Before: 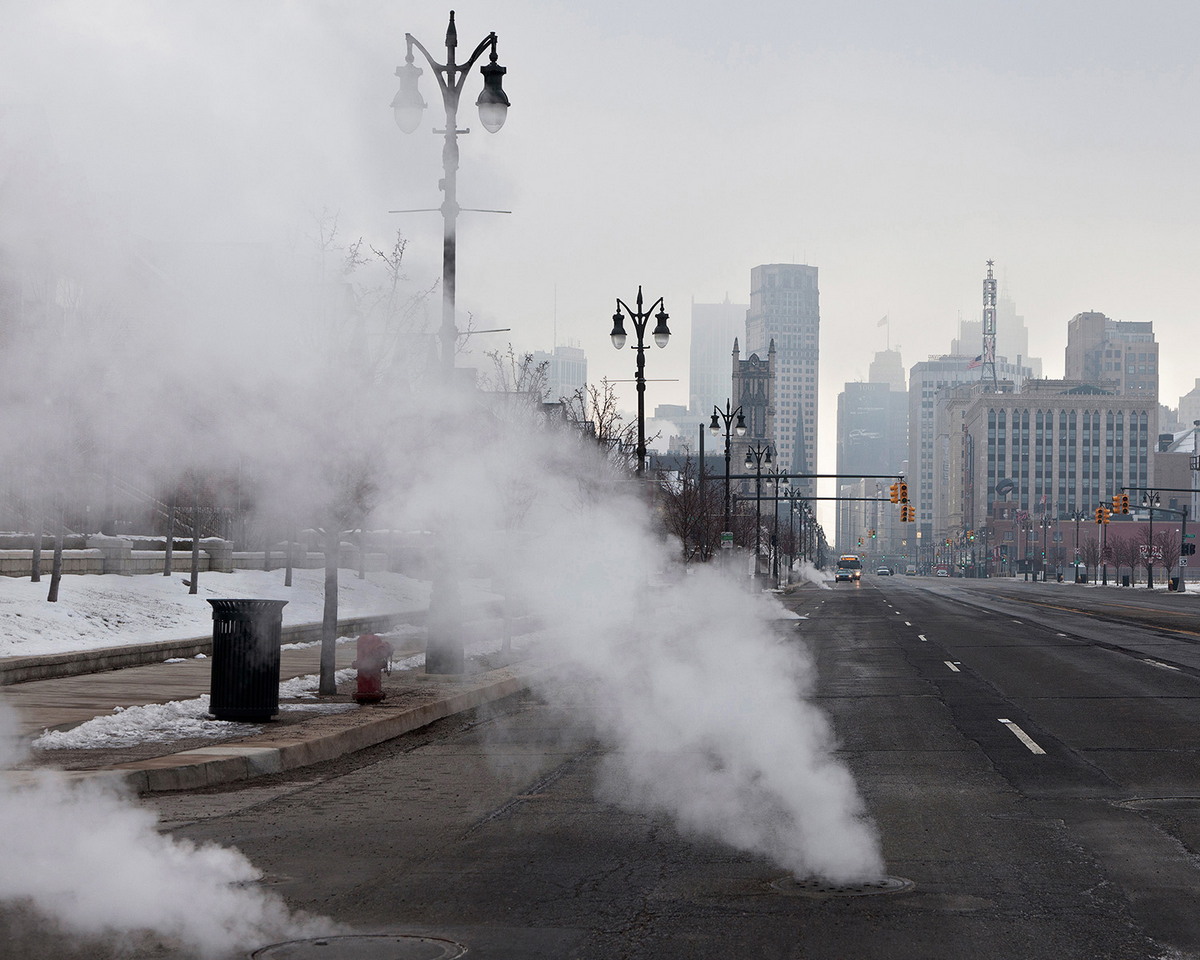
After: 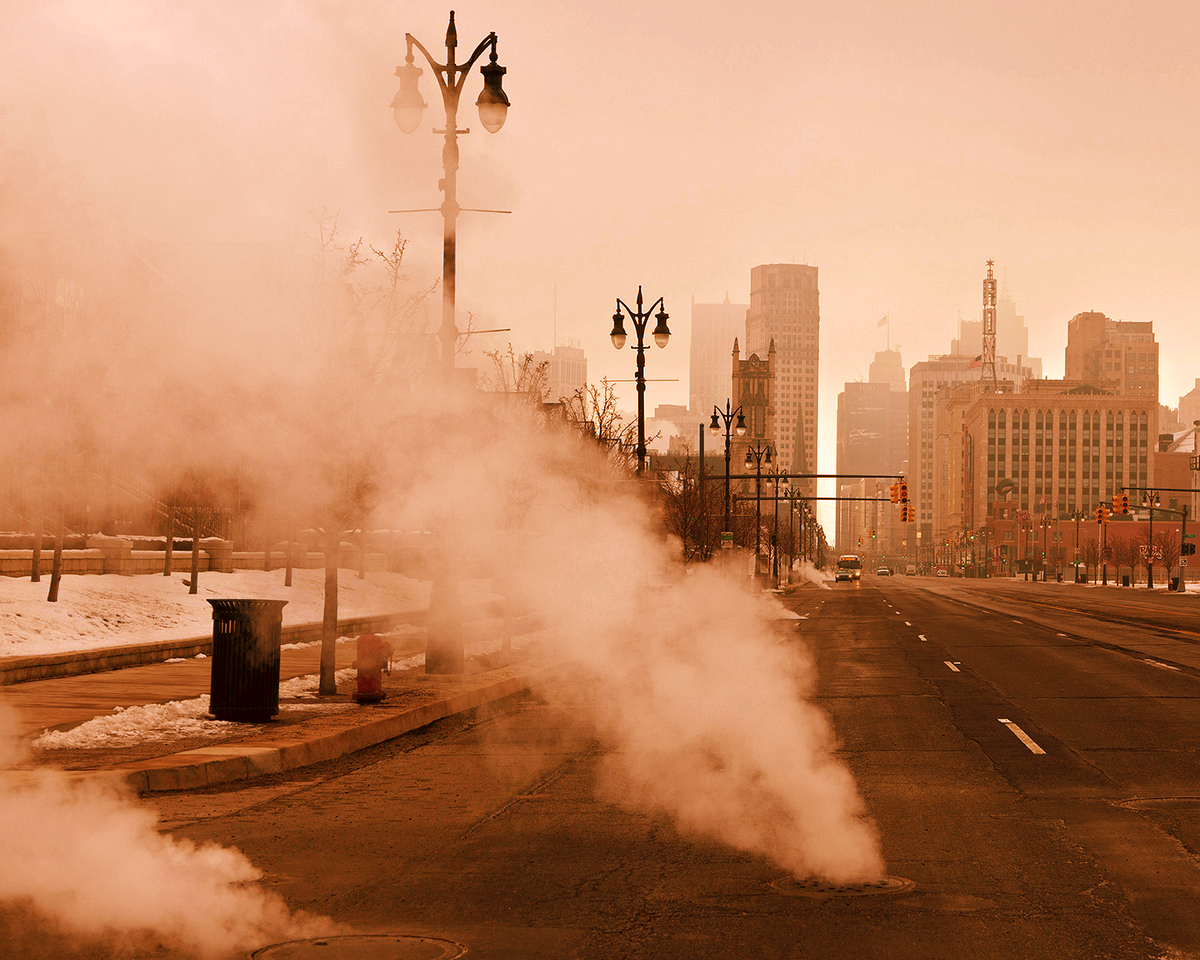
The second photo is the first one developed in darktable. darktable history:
tone curve: curves: ch0 [(0, 0) (0.003, 0.032) (0.011, 0.034) (0.025, 0.039) (0.044, 0.055) (0.069, 0.078) (0.1, 0.111) (0.136, 0.147) (0.177, 0.191) (0.224, 0.238) (0.277, 0.291) (0.335, 0.35) (0.399, 0.41) (0.468, 0.48) (0.543, 0.547) (0.623, 0.621) (0.709, 0.699) (0.801, 0.789) (0.898, 0.884) (1, 1)], preserve colors none
color look up table: target L [100.5, 99.48, 98.47, 93.86, 89.52, 87.47, 80.82, 75.18, 69.73, 69.01, 61.72, 64.22, 46.21, 41.11, 17.66, 67.91, 64.1, 66.6, 56.67, 52, 52.85, 42.12, 30.06, 33.43, 18.23, 96.7, 80, 73.84, 63.64, 67.62, 66.45, 61.46, 55.23, 43.33, 50.1, 43.34, 34.12, 38.89, 18.98, 11.88, 27.97, 0.079, 96.95, 84.33, 66.95, 54.85, 55.81, 23.72, 0.662], target a [-23, -23.46, -19.77, -24.22, -55.33, -31, 6.615, -67.2, -6.322, 19, -63.93, 0.017, -9.857, -44.05, -24.68, 41.51, 51.1, 37.23, 76.56, 80.79, 64.71, 64.84, 39.21, 52.31, 25.54, 17.03, 36.11, 40.7, 63.12, 61.23, 36.97, 89.9, 75.84, 22.3, 33.27, 70.94, 37.13, 65.24, -9.214, 17.94, 51.16, 1.01, -30.31, -7.689, 12.16, -47.69, 4.575, -20.69, -1.059], target b [92.59, 100.46, 32.47, 67.23, 84.77, 86.96, 42.22, 45.2, 51.95, 66.18, 62.96, 69.29, 46.78, 44.56, 25.24, 52.71, 70.18, 75.04, 63.41, 68.19, 60.79, 56.83, 41.52, 45.33, 26.67, -8.666, -11.58, -35.67, 1.273, -31.89, 23.12, -53.32, -63.81, -83.14, 46.01, 47.85, 25.58, -2.838, -17.07, -44.52, 38.58, -8.197, 11.17, -17.95, 24.75, 19.62, -33.9, 0.783, 0.605], num patches 49
